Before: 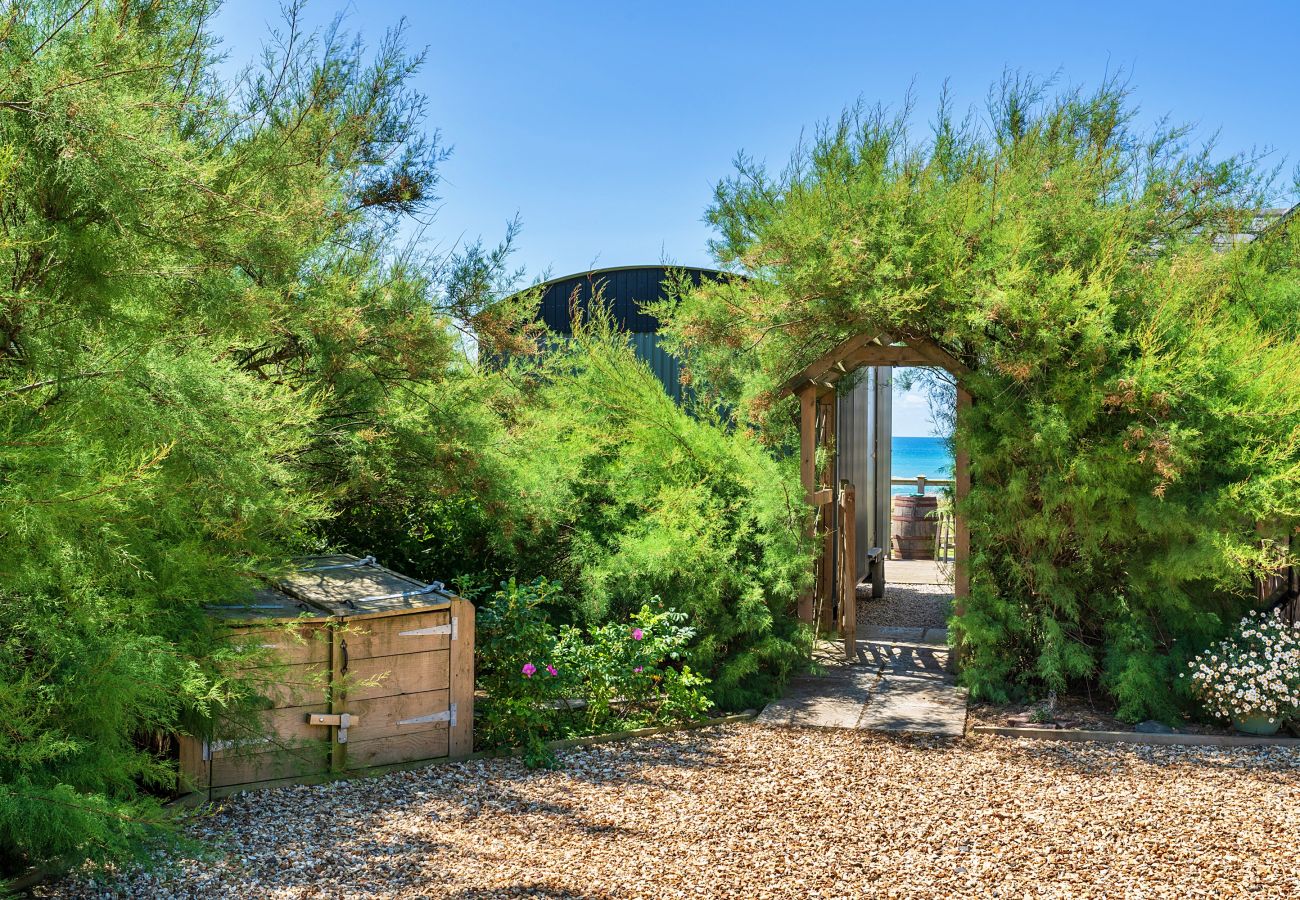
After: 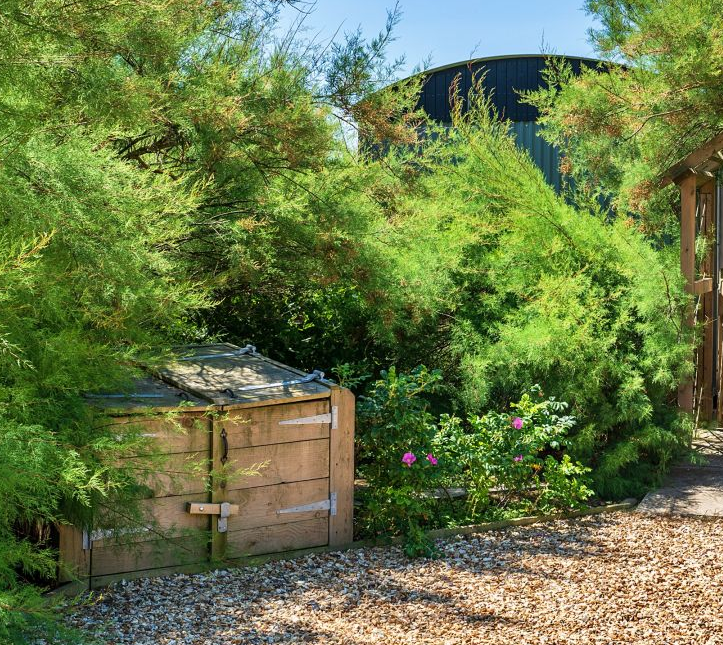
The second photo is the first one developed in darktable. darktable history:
crop: left 9.275%, top 23.54%, right 35.074%, bottom 4.786%
